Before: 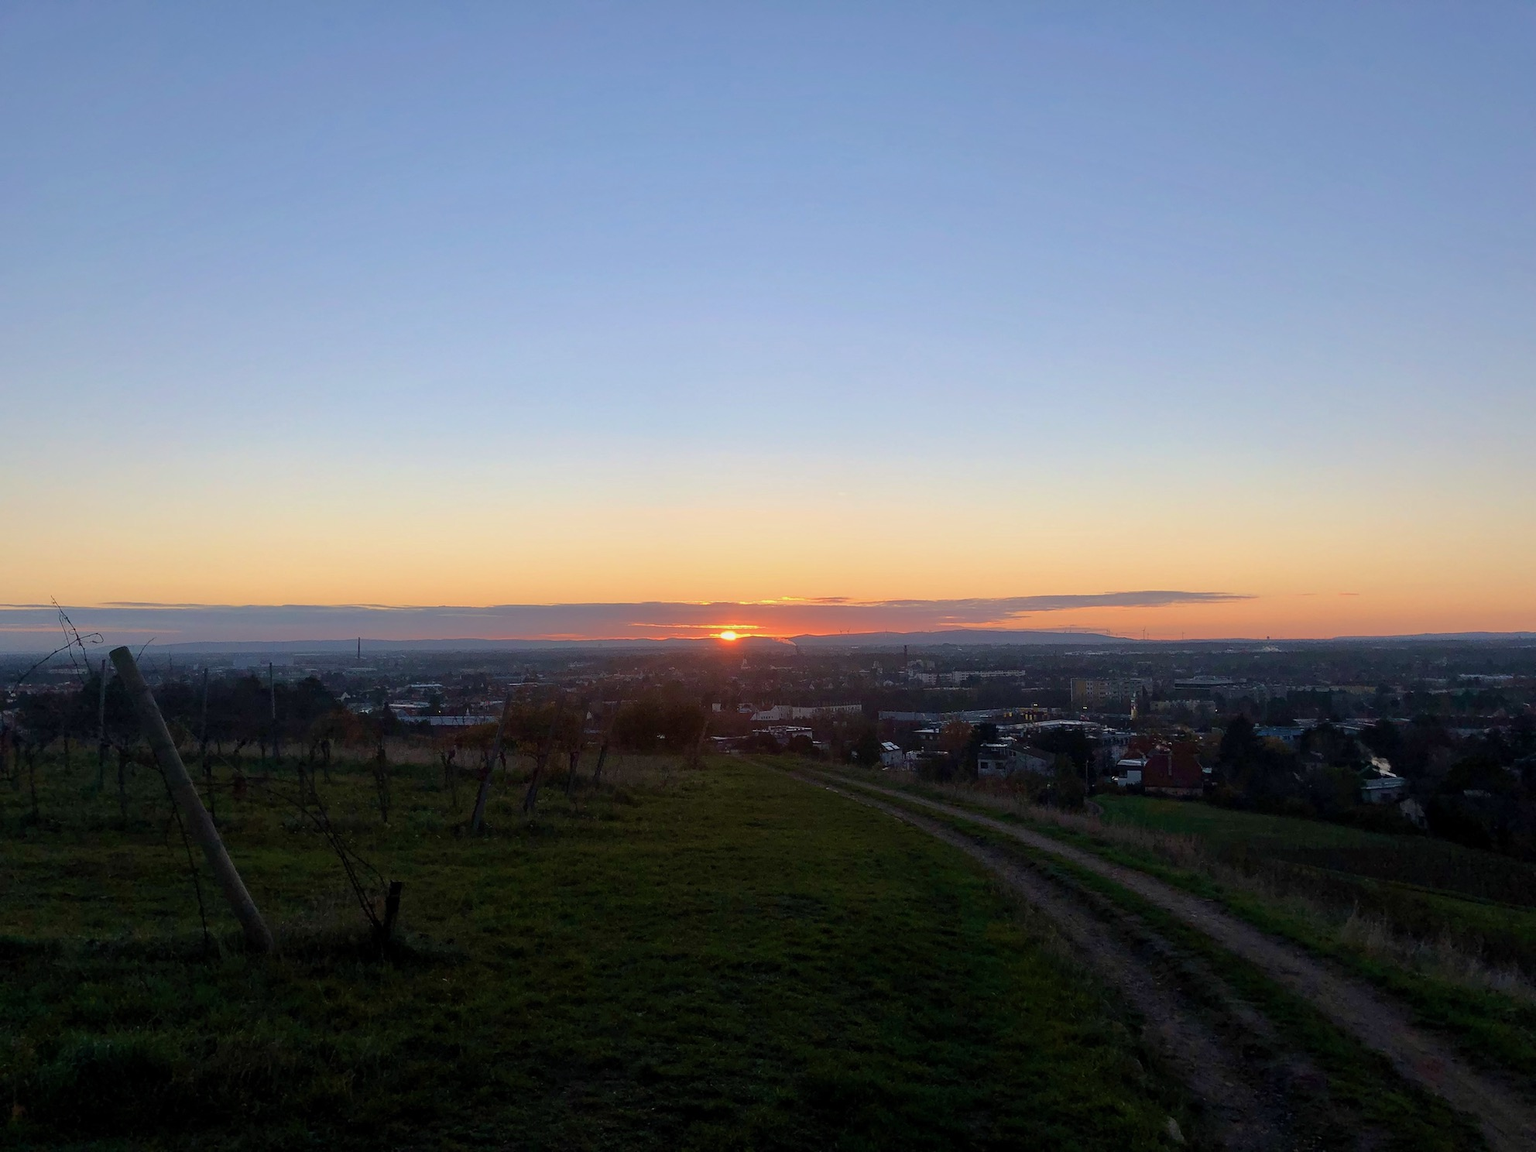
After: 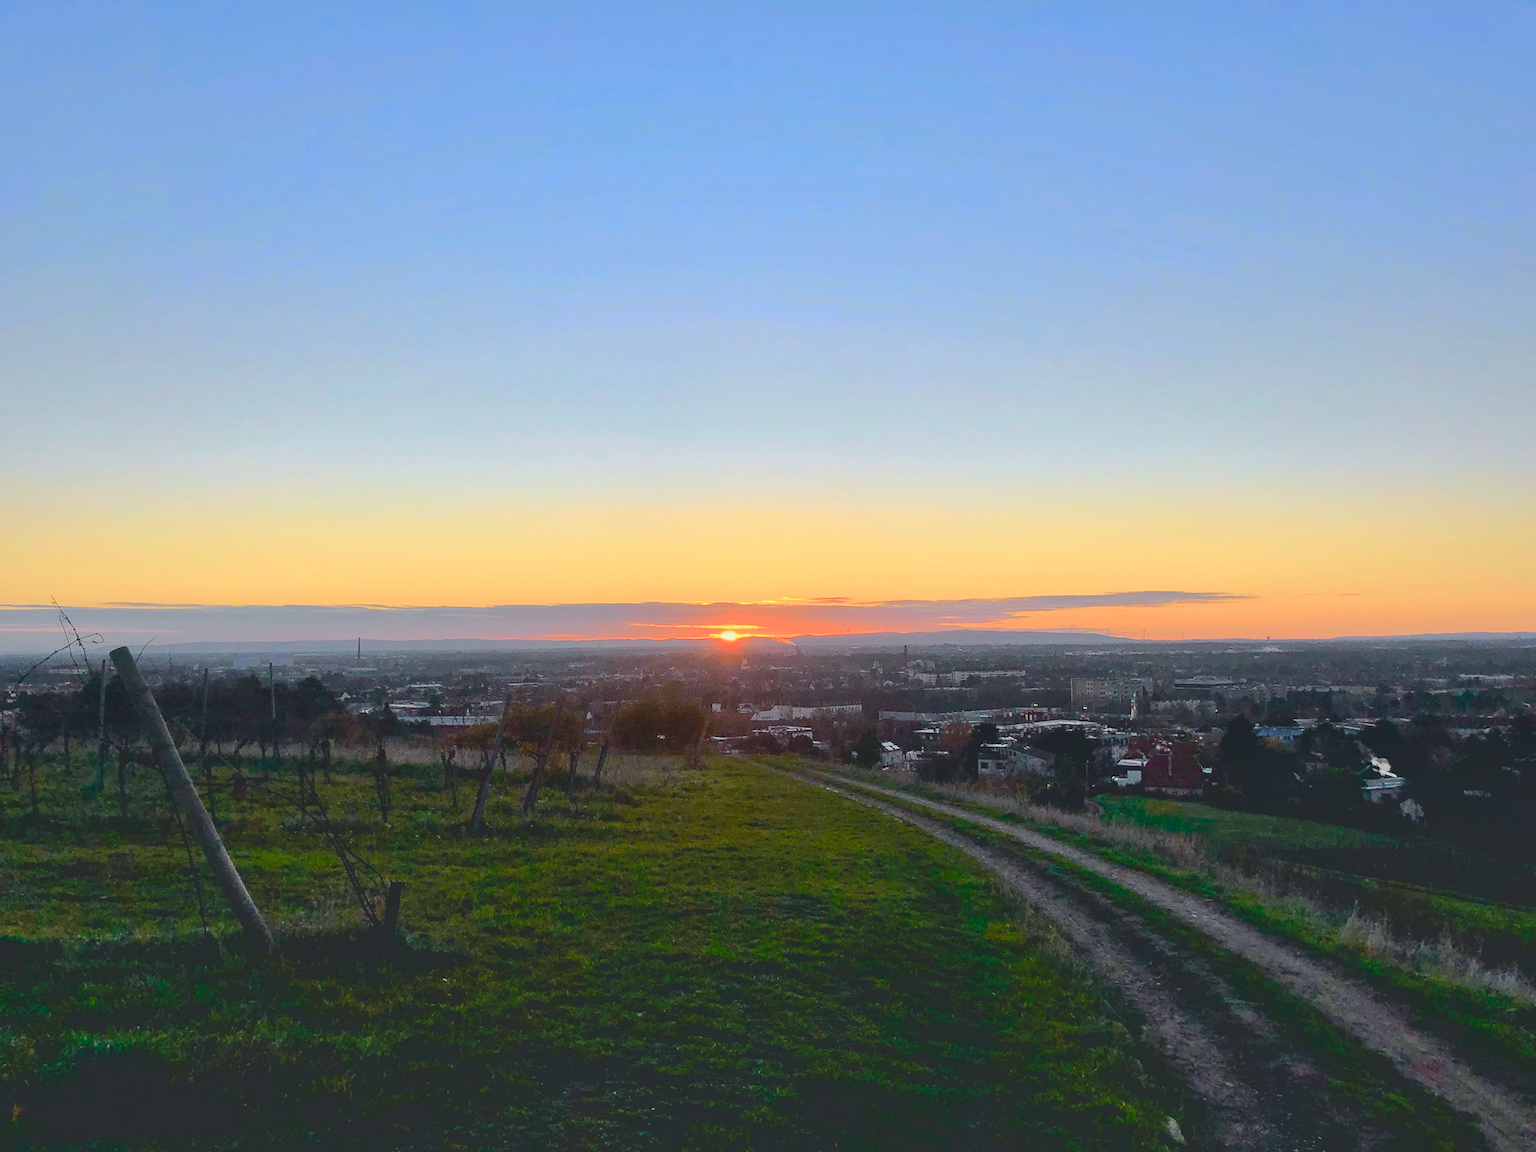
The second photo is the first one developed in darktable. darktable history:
tone curve: curves: ch0 [(0, 0) (0.035, 0.017) (0.131, 0.108) (0.279, 0.279) (0.476, 0.554) (0.617, 0.693) (0.704, 0.77) (0.801, 0.854) (0.895, 0.927) (1, 0.976)]; ch1 [(0, 0) (0.318, 0.278) (0.444, 0.427) (0.493, 0.488) (0.508, 0.502) (0.534, 0.526) (0.562, 0.555) (0.645, 0.648) (0.746, 0.764) (1, 1)]; ch2 [(0, 0) (0.316, 0.292) (0.381, 0.37) (0.423, 0.448) (0.476, 0.482) (0.502, 0.495) (0.522, 0.518) (0.533, 0.532) (0.593, 0.622) (0.634, 0.663) (0.7, 0.7) (0.861, 0.808) (1, 0.951)], color space Lab, independent channels, preserve colors none
exposure: exposure 0.661 EV, compensate highlight preservation false
shadows and highlights: soften with gaussian
contrast brightness saturation: contrast -0.28
